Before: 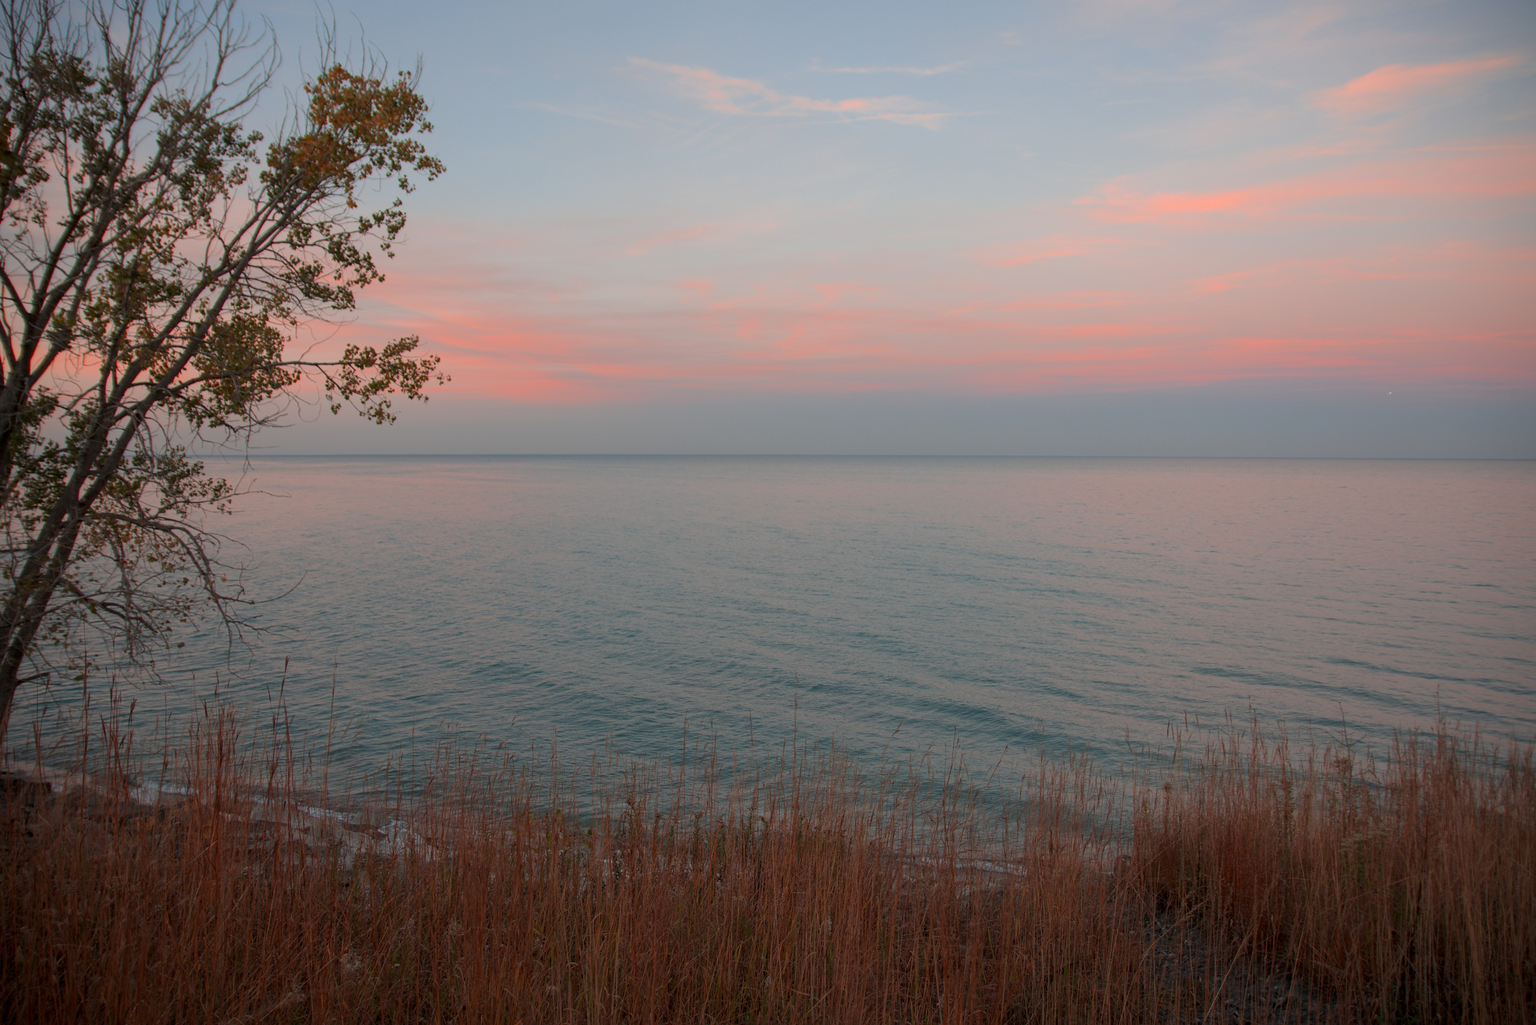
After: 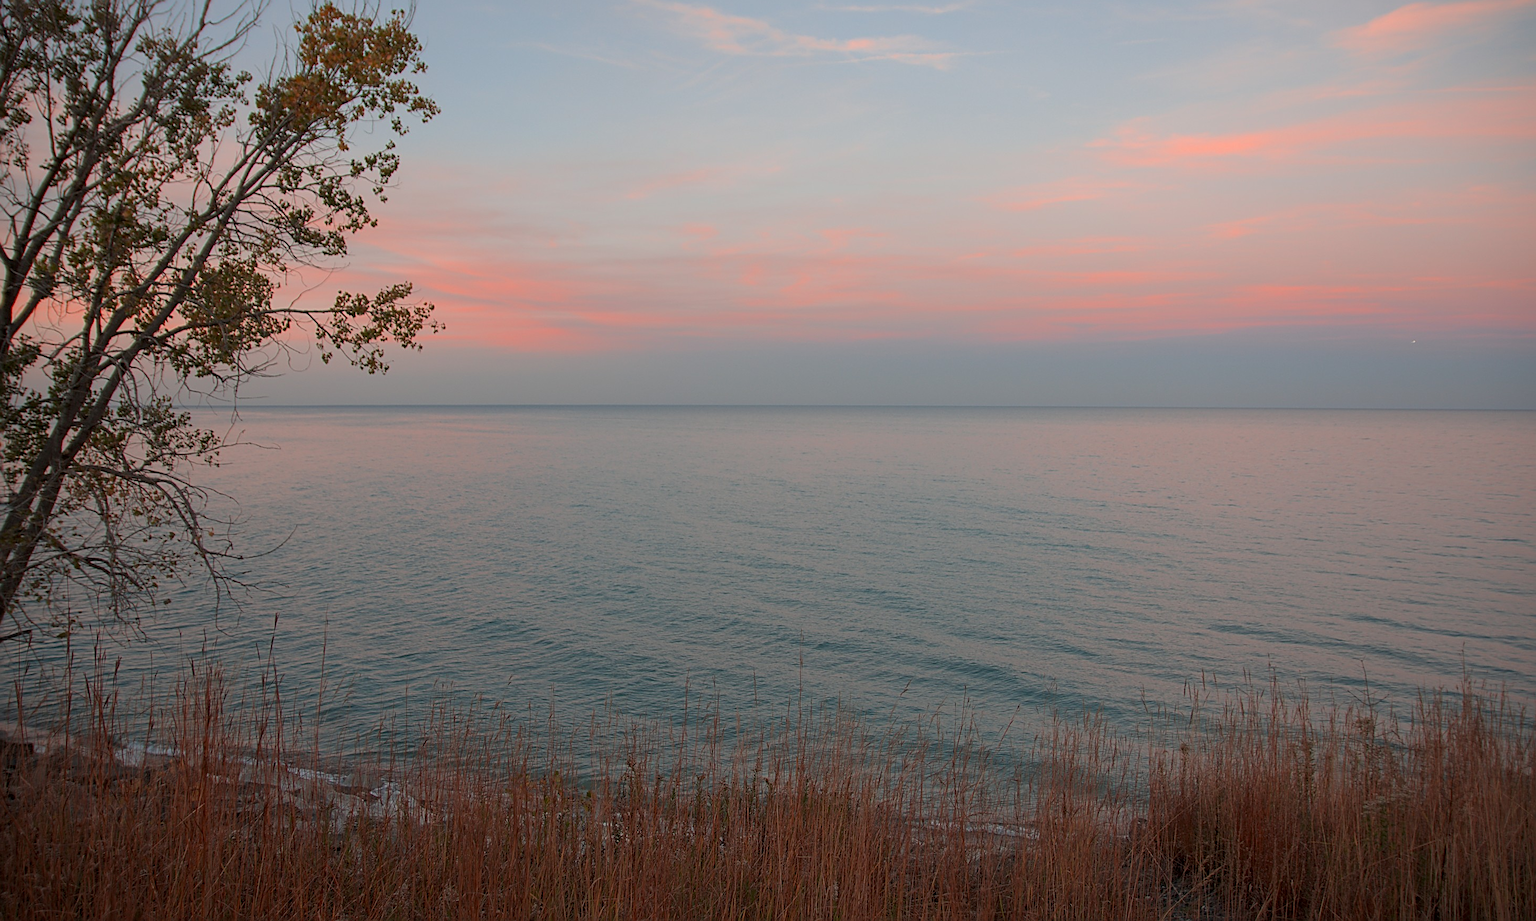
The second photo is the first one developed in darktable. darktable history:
sharpen: radius 2.587, amount 0.696
crop: left 1.261%, top 6.099%, right 1.721%, bottom 6.706%
